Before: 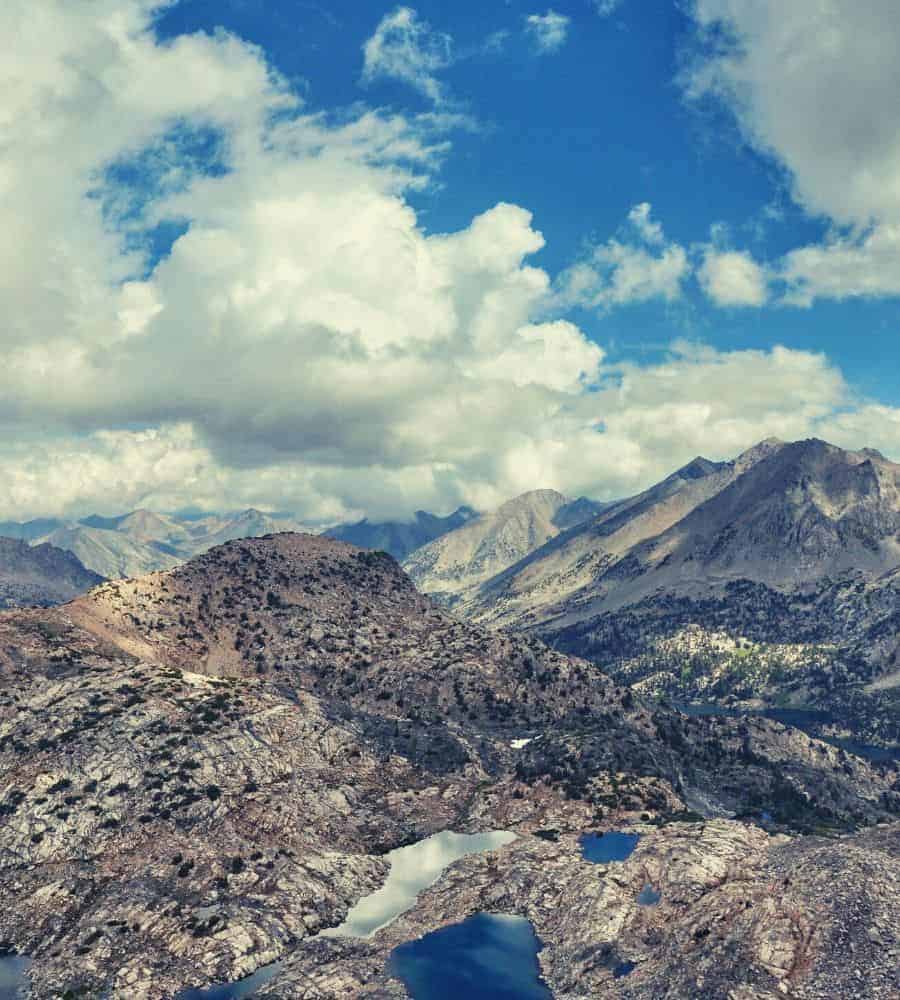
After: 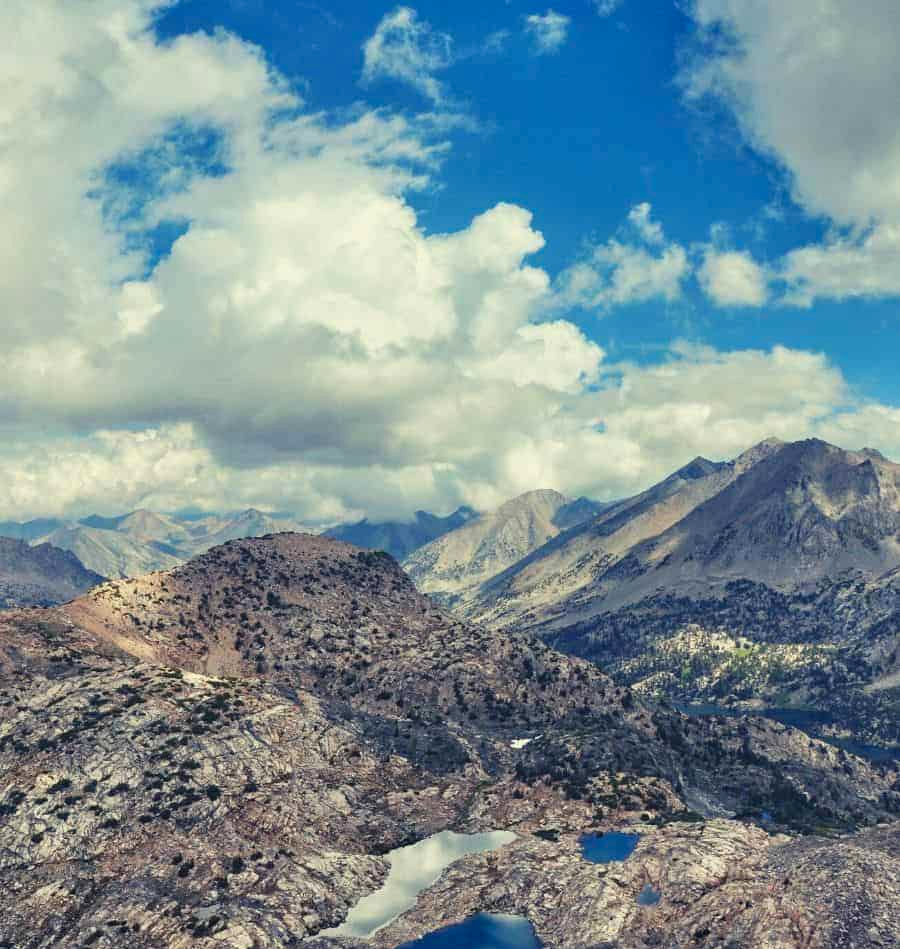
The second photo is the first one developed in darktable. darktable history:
crop and rotate: top 0%, bottom 5.097%
color correction: saturation 1.11
